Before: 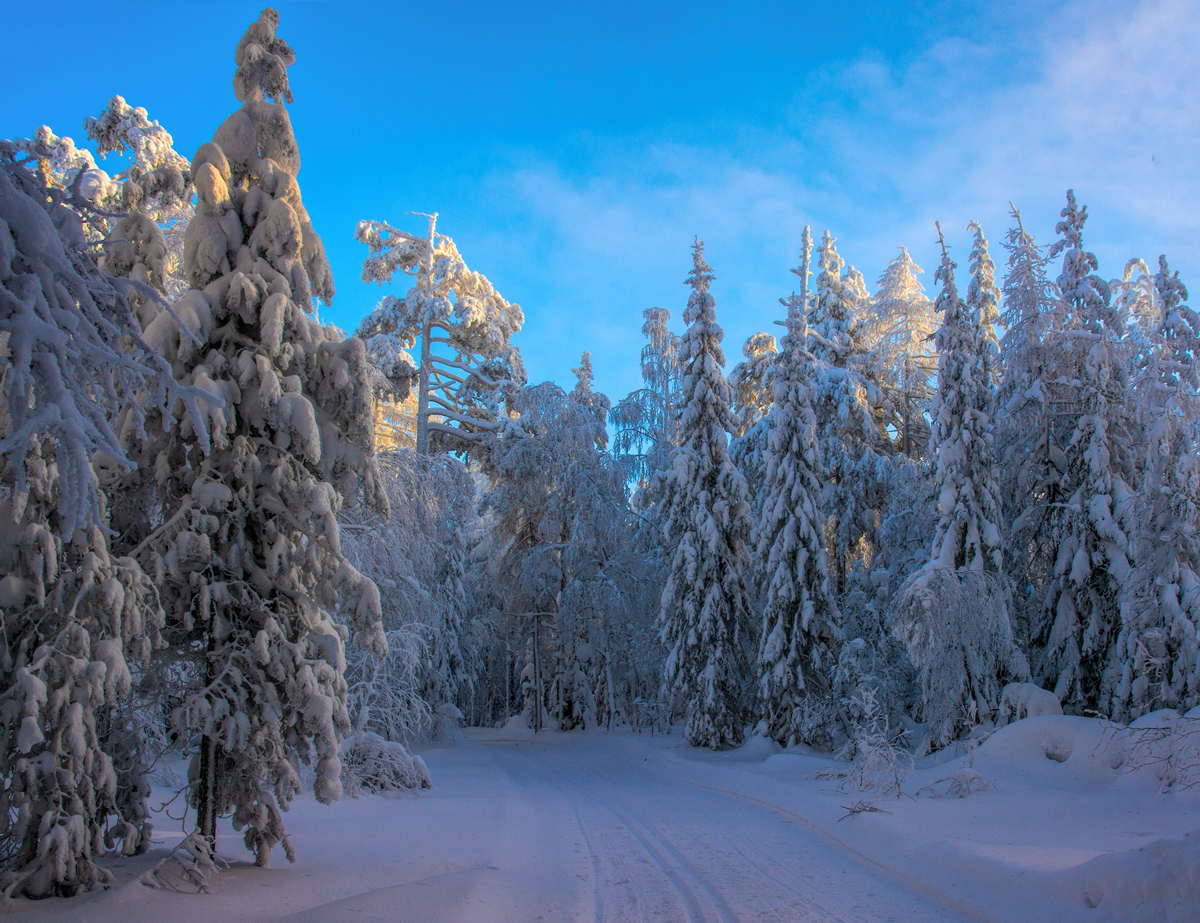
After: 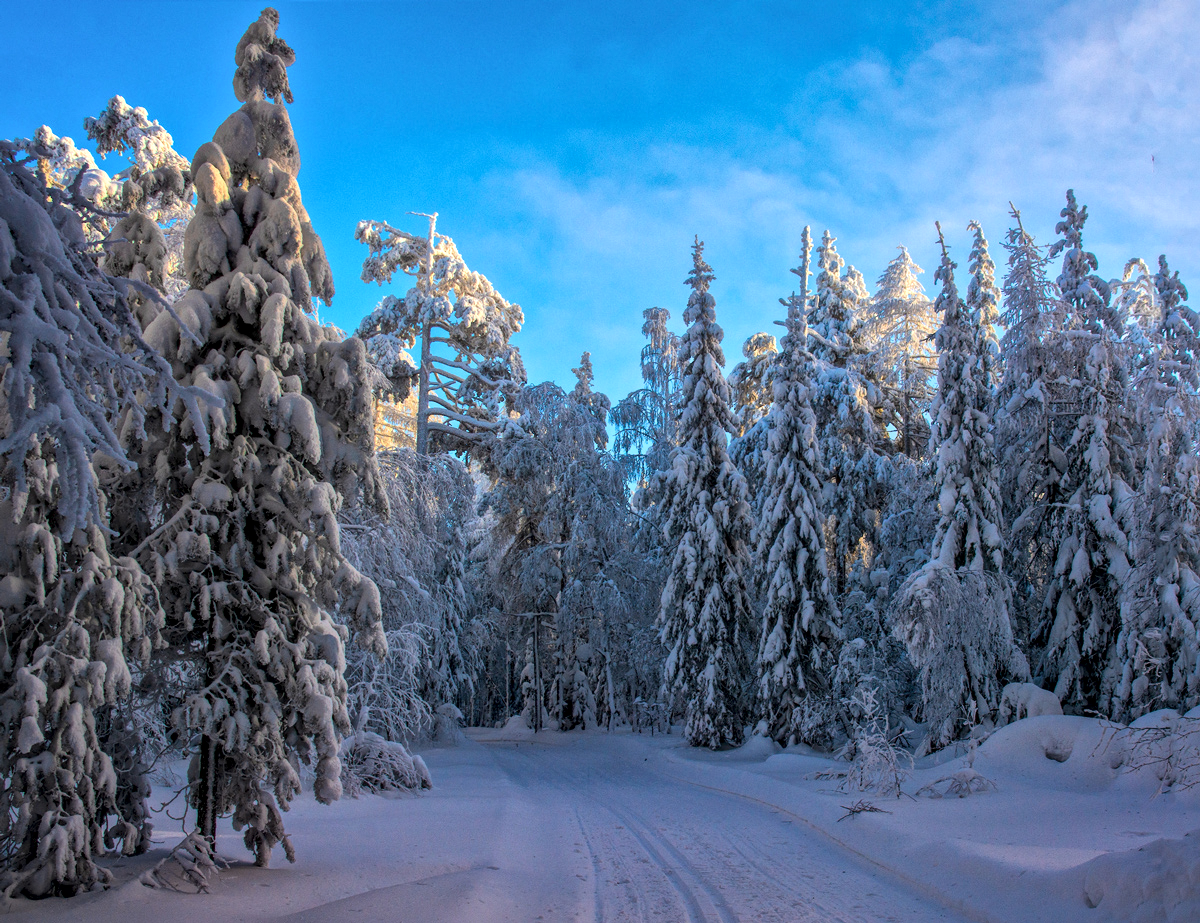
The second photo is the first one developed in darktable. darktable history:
color balance rgb: shadows lift › luminance -10%, highlights gain › luminance 10%, saturation formula JzAzBz (2021)
local contrast: mode bilateral grid, contrast 20, coarseness 19, detail 163%, midtone range 0.2
